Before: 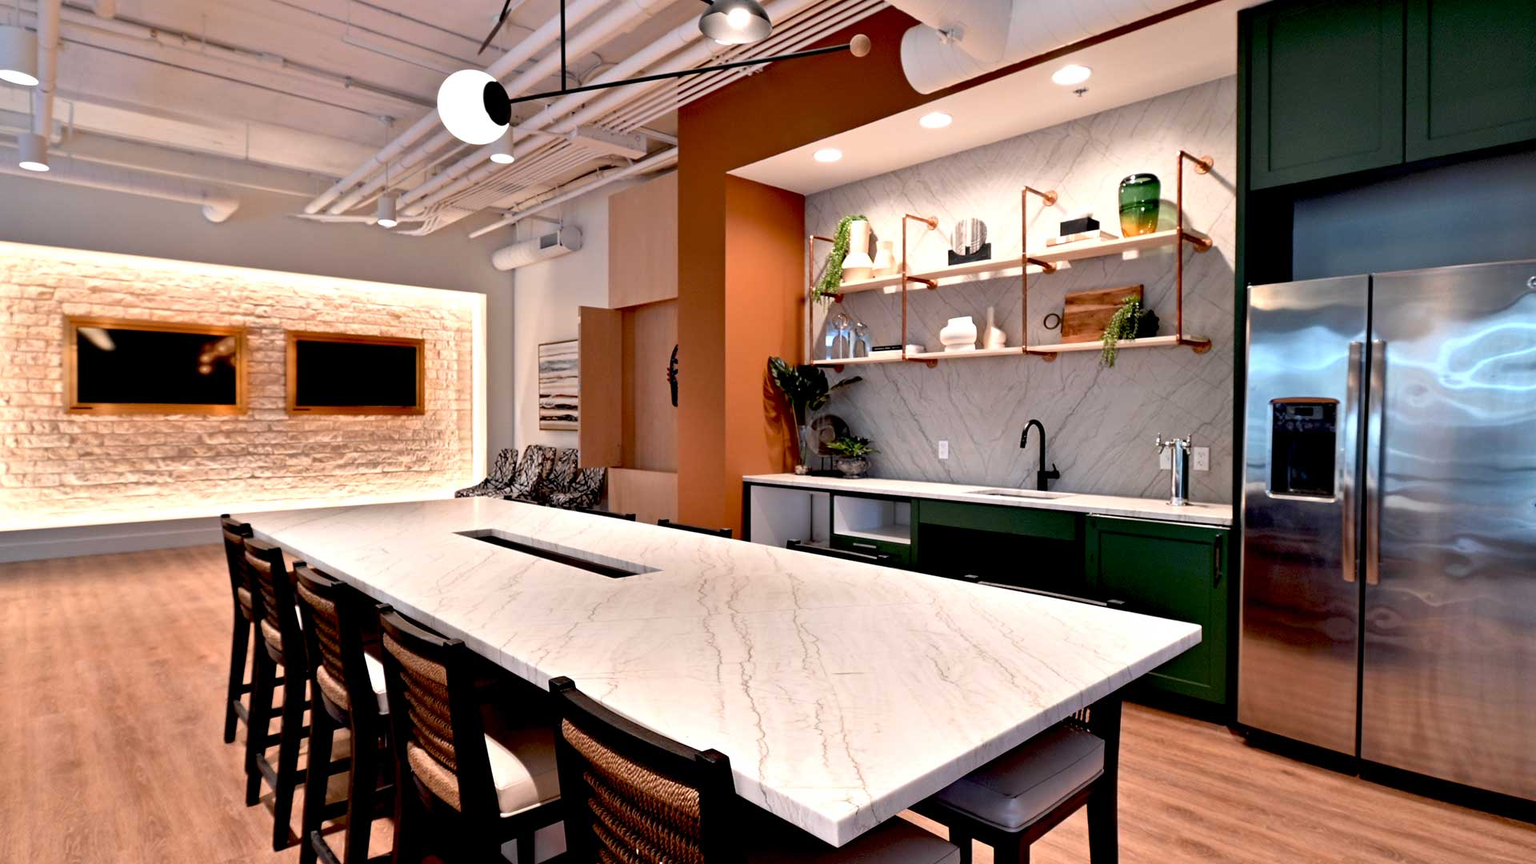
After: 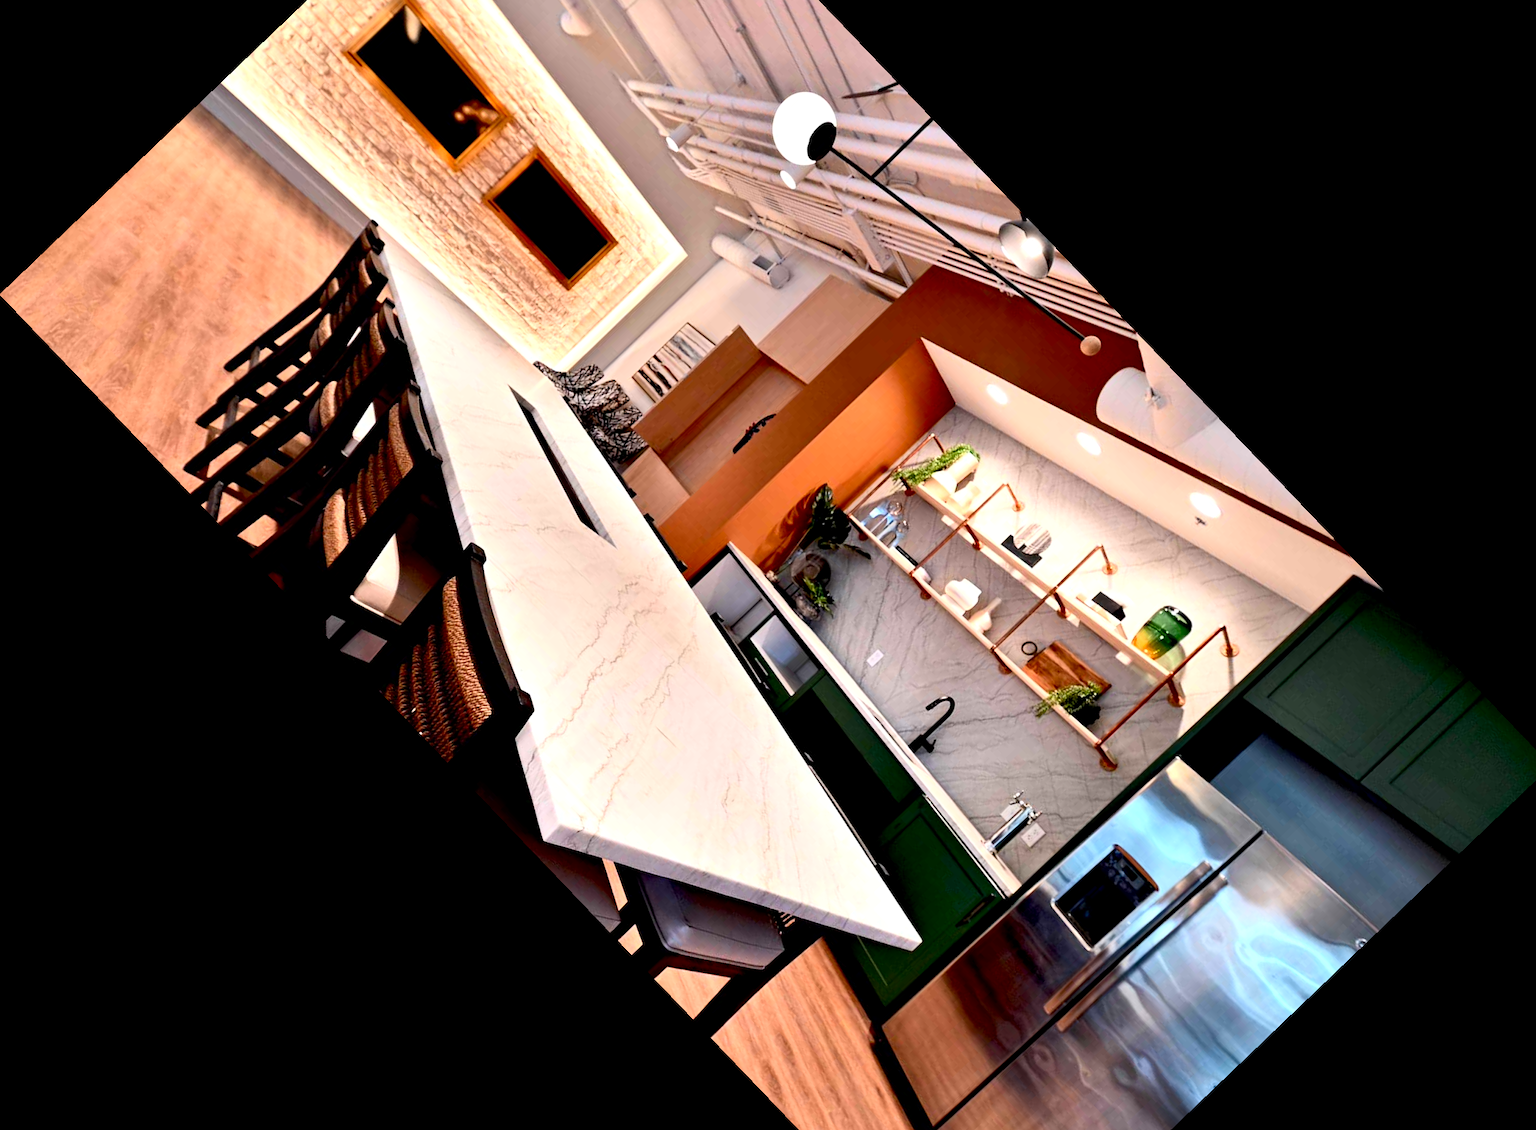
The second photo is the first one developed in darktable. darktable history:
contrast brightness saturation: contrast 0.23, brightness 0.1, saturation 0.29
local contrast: highlights 100%, shadows 100%, detail 120%, midtone range 0.2
crop and rotate: angle -46.26°, top 16.234%, right 0.912%, bottom 11.704%
